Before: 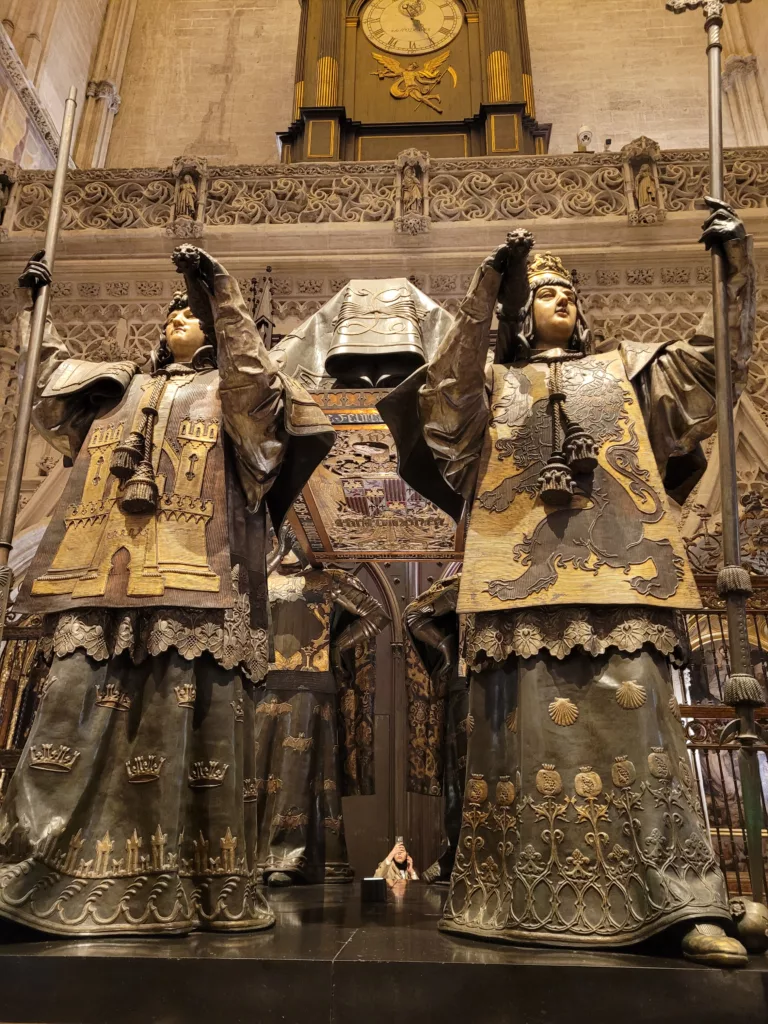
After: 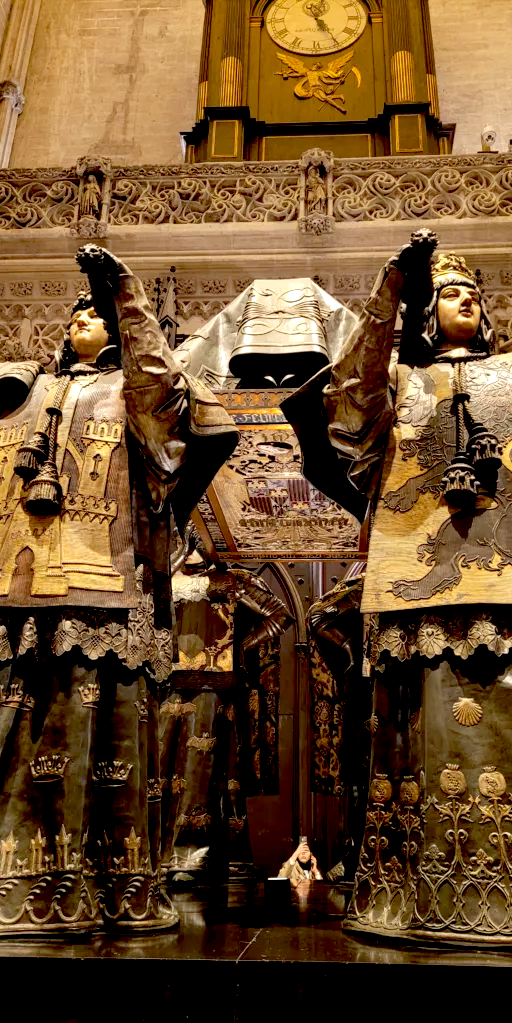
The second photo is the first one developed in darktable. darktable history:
crop and rotate: left 12.503%, right 20.779%
exposure: black level correction 0.032, exposure 0.33 EV, compensate highlight preservation false
